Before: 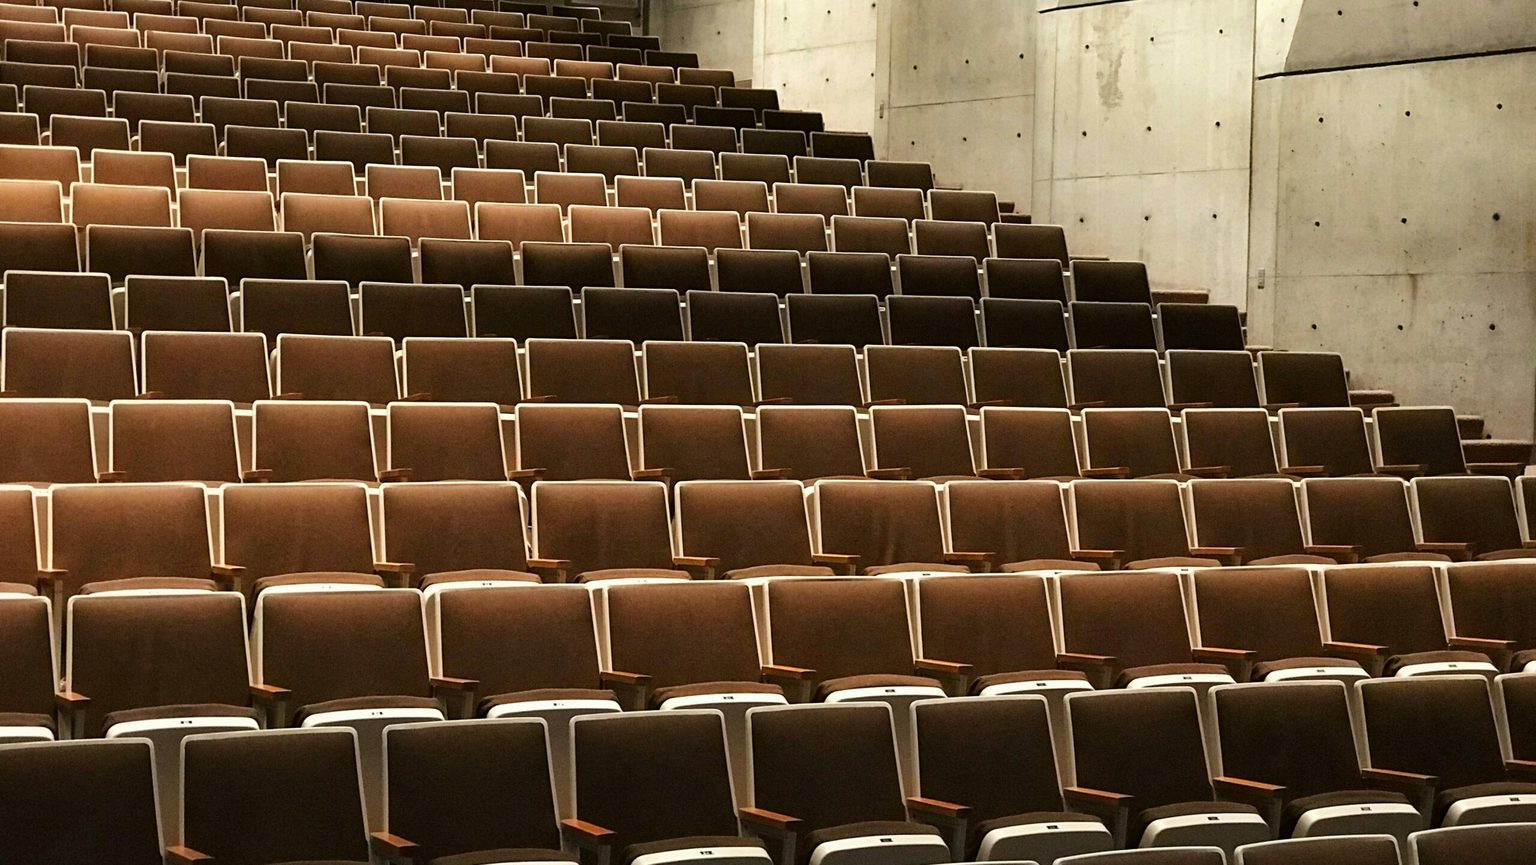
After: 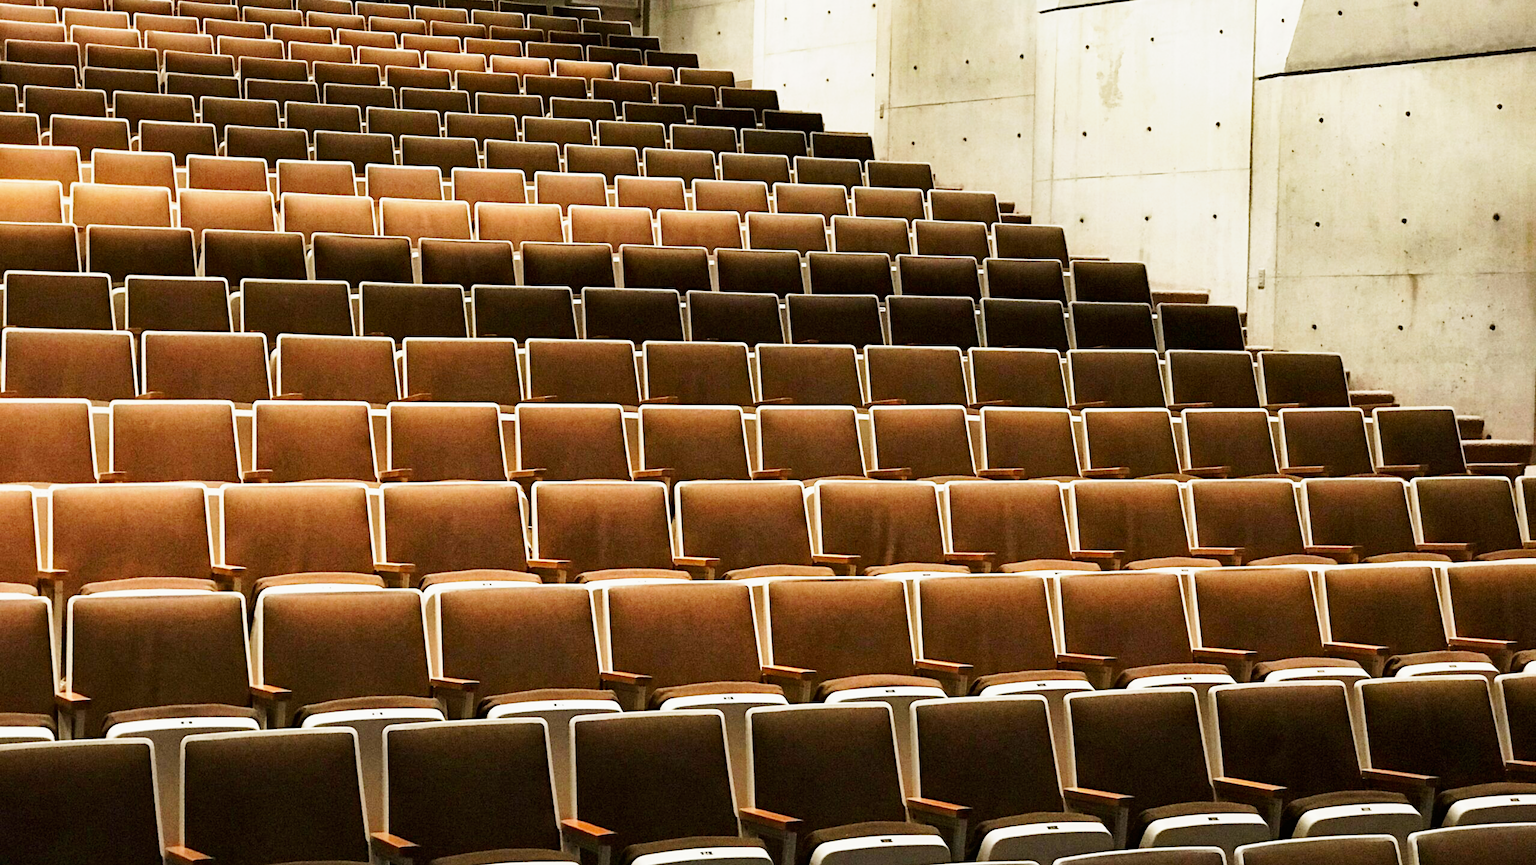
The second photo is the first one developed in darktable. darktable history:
tone equalizer: -8 EV -0.407 EV, -7 EV -0.367 EV, -6 EV -0.368 EV, -5 EV -0.199 EV, -3 EV 0.248 EV, -2 EV 0.312 EV, -1 EV 0.414 EV, +0 EV 0.404 EV, smoothing diameter 24.86%, edges refinement/feathering 12.85, preserve details guided filter
shadows and highlights: shadows 25, white point adjustment -3, highlights -30.17
base curve: curves: ch0 [(0, 0) (0.005, 0.002) (0.15, 0.3) (0.4, 0.7) (0.75, 0.95) (1, 1)], preserve colors none
